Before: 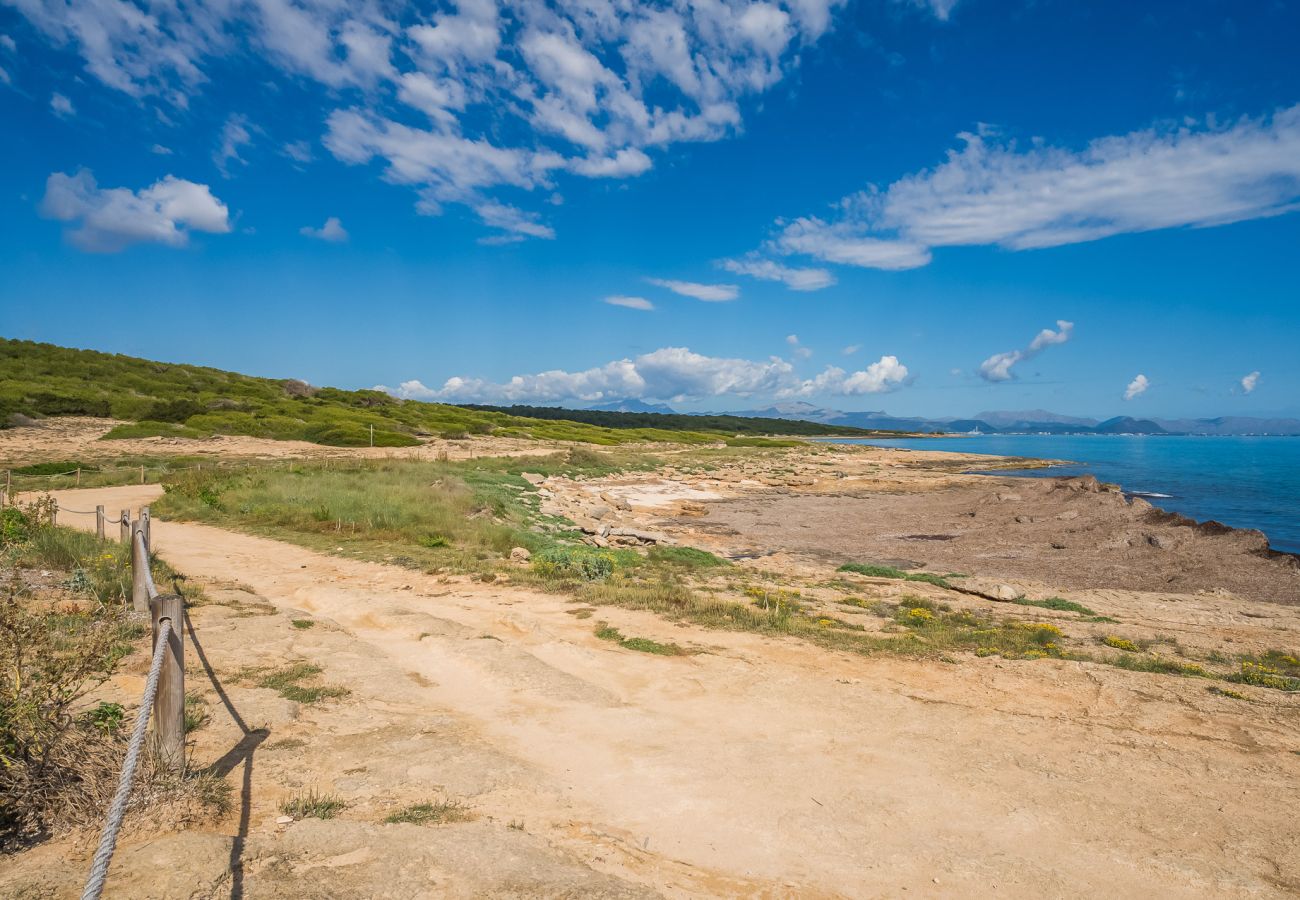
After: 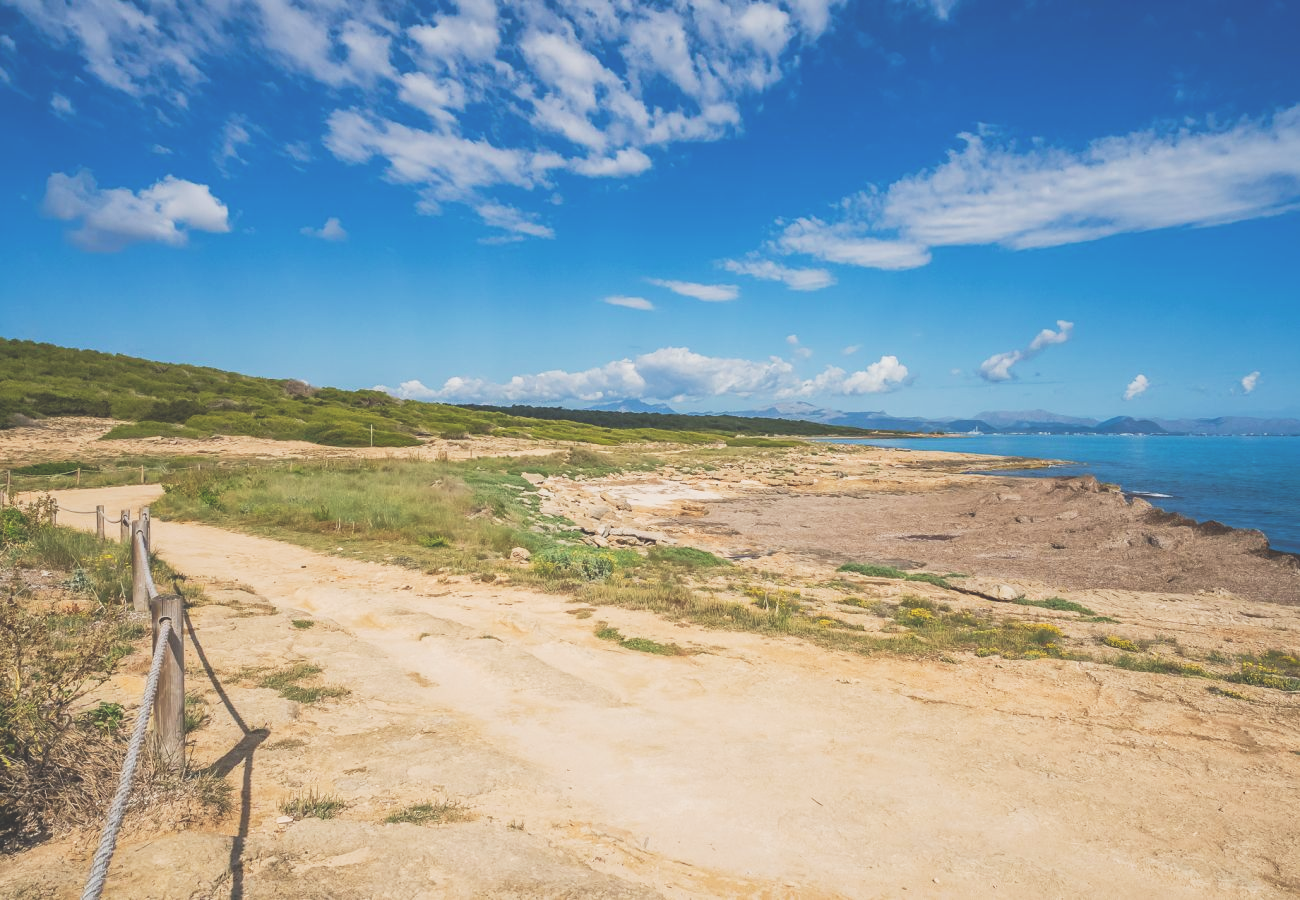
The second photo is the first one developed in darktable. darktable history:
exposure: black level correction -0.041, exposure 0.06 EV, compensate exposure bias true, compensate highlight preservation false
tone curve: curves: ch0 [(0, 0.047) (0.15, 0.127) (0.46, 0.466) (0.751, 0.788) (1, 0.961)]; ch1 [(0, 0) (0.43, 0.408) (0.476, 0.469) (0.505, 0.501) (0.553, 0.557) (0.592, 0.58) (0.631, 0.625) (1, 1)]; ch2 [(0, 0) (0.505, 0.495) (0.55, 0.557) (0.583, 0.573) (1, 1)], preserve colors none
